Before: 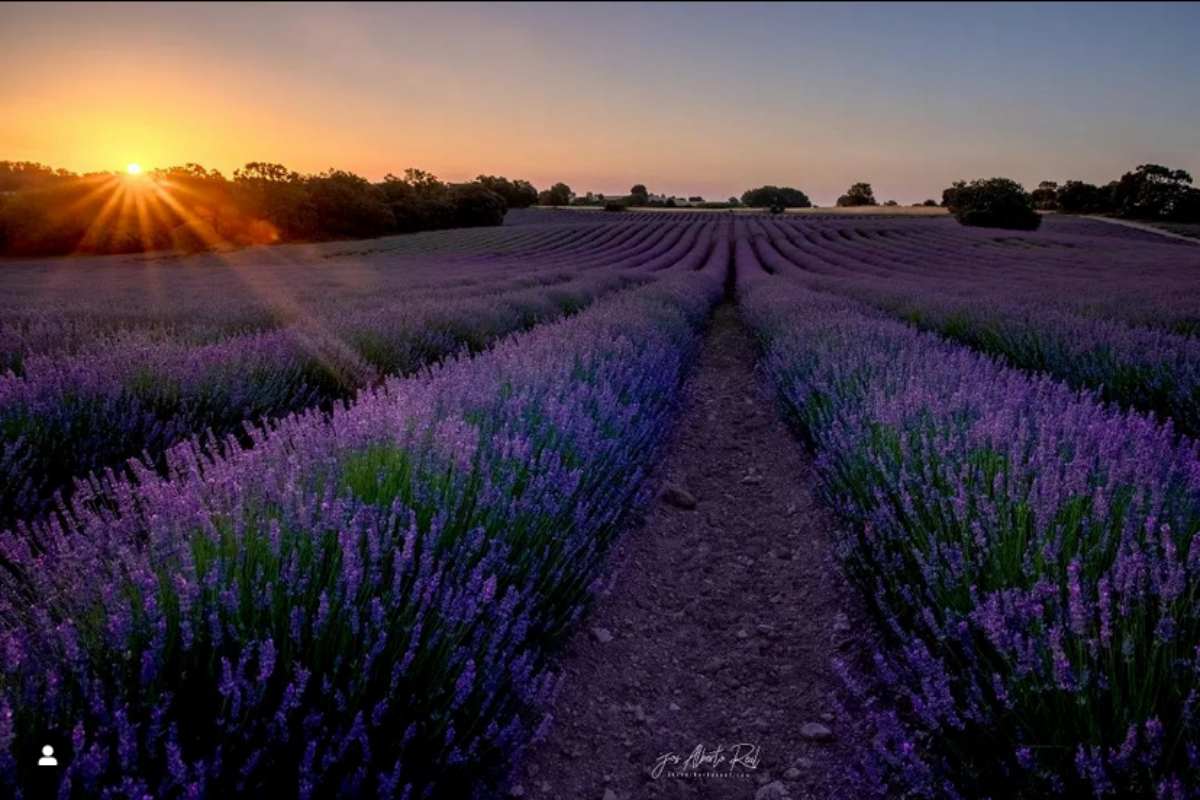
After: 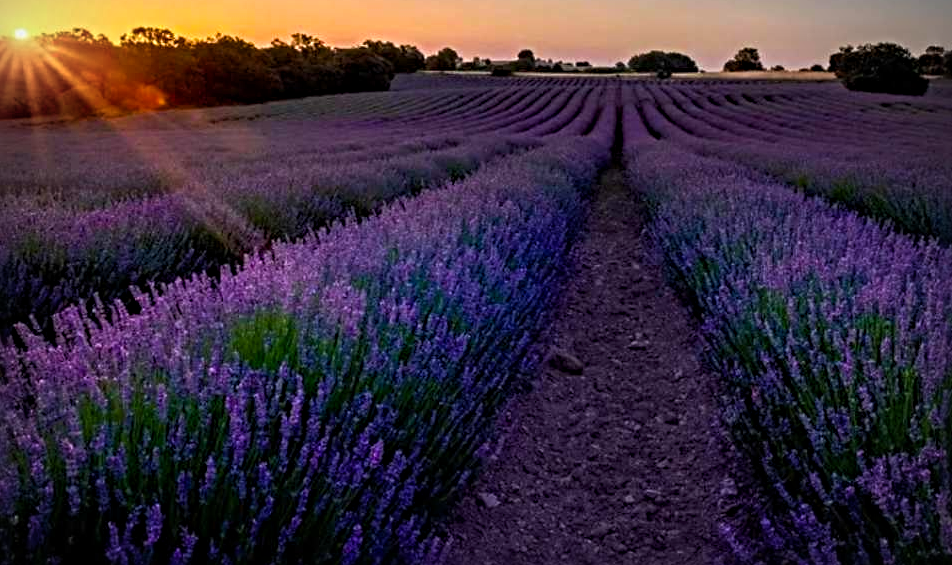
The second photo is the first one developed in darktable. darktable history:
crop: left 9.48%, top 16.909%, right 11.156%, bottom 12.397%
sharpen: radius 4.91
vignetting: on, module defaults
color balance rgb: perceptual saturation grading › global saturation 30.302%, perceptual brilliance grading › highlights 8.457%, perceptual brilliance grading › mid-tones 3.661%, perceptual brilliance grading › shadows 1.463%
